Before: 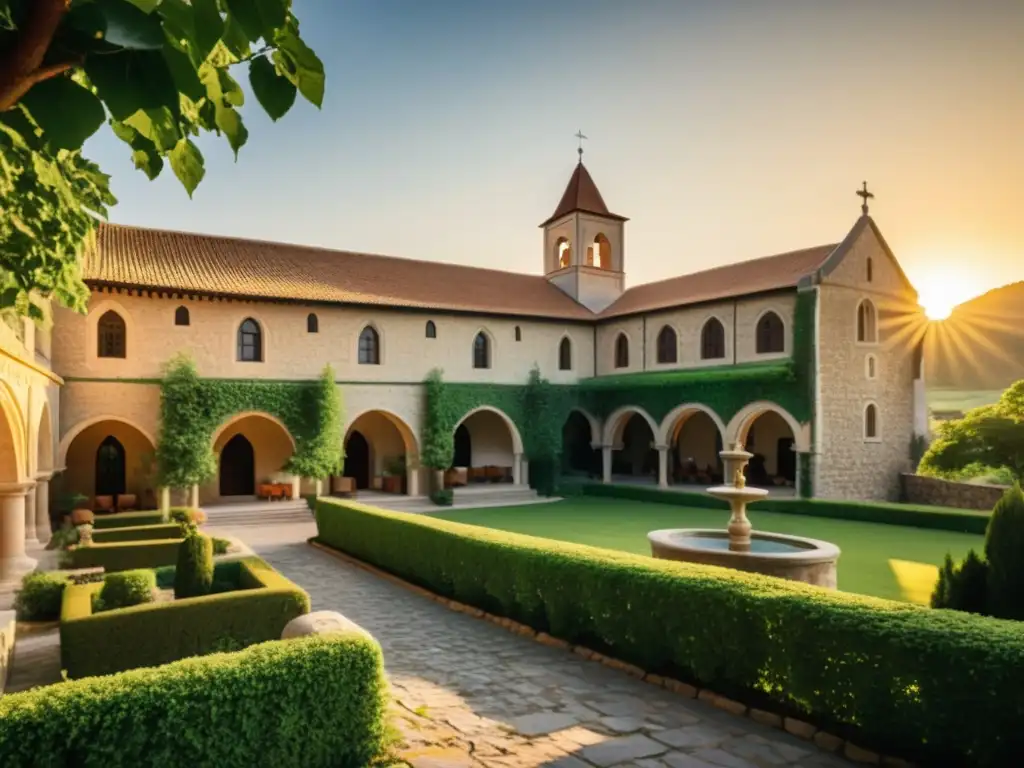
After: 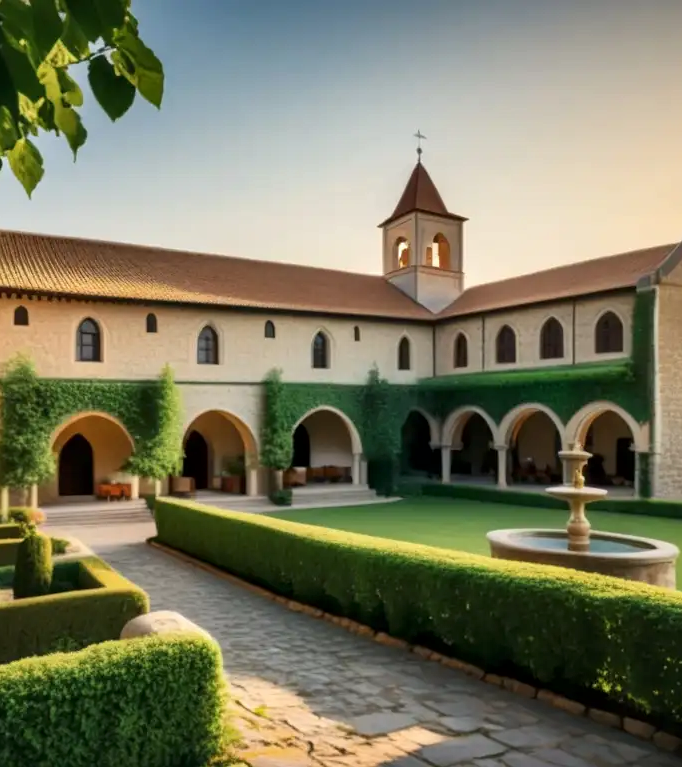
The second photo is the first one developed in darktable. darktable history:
crop and rotate: left 15.754%, right 17.579%
local contrast: mode bilateral grid, contrast 20, coarseness 50, detail 130%, midtone range 0.2
